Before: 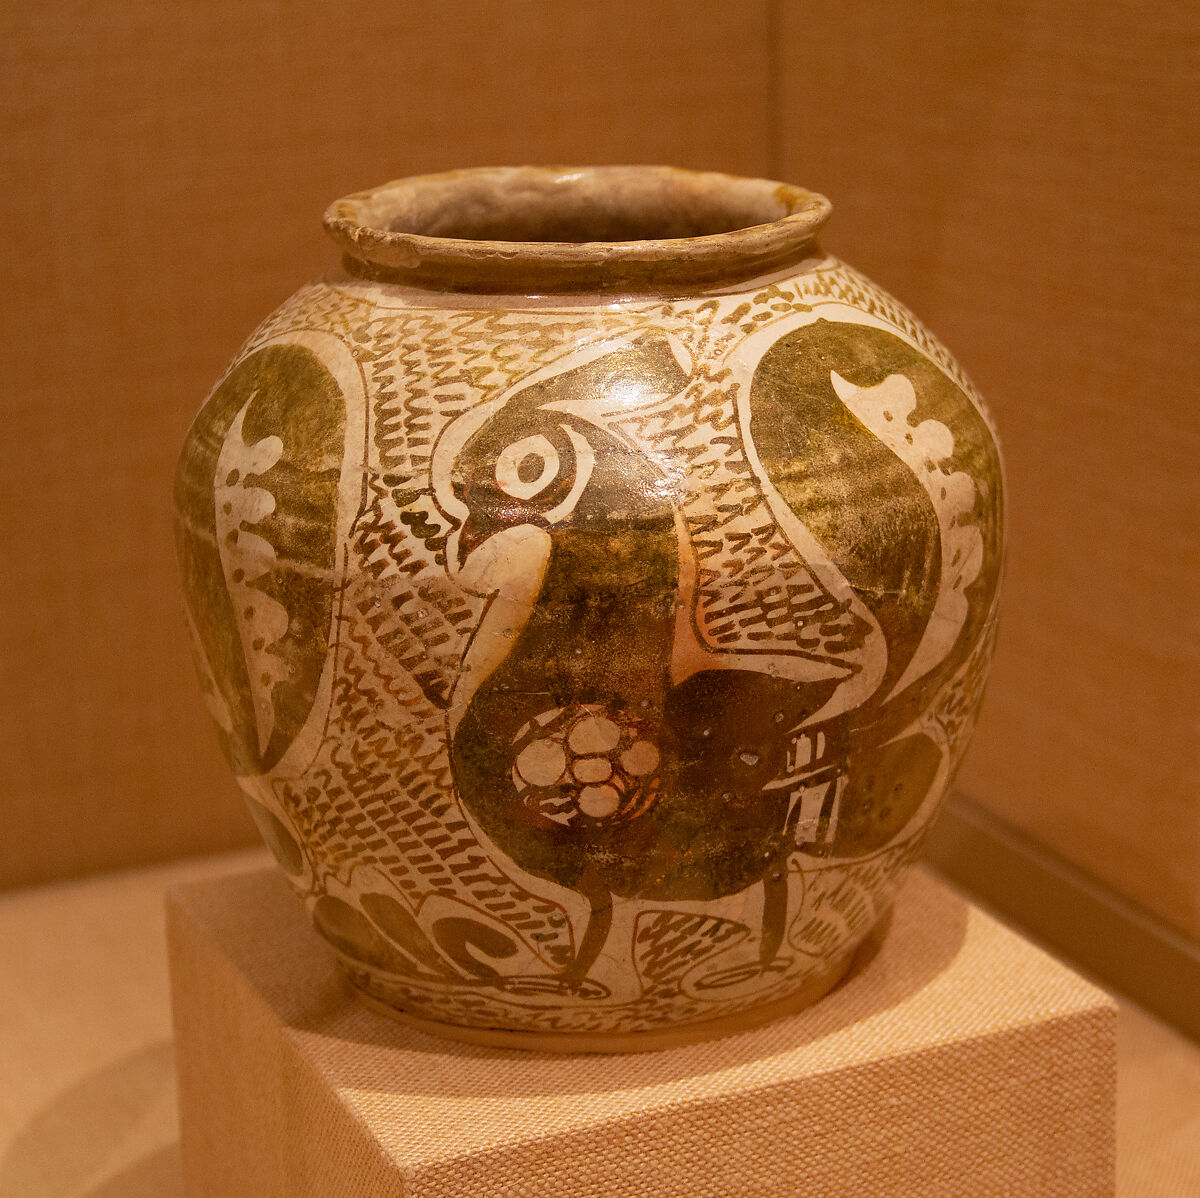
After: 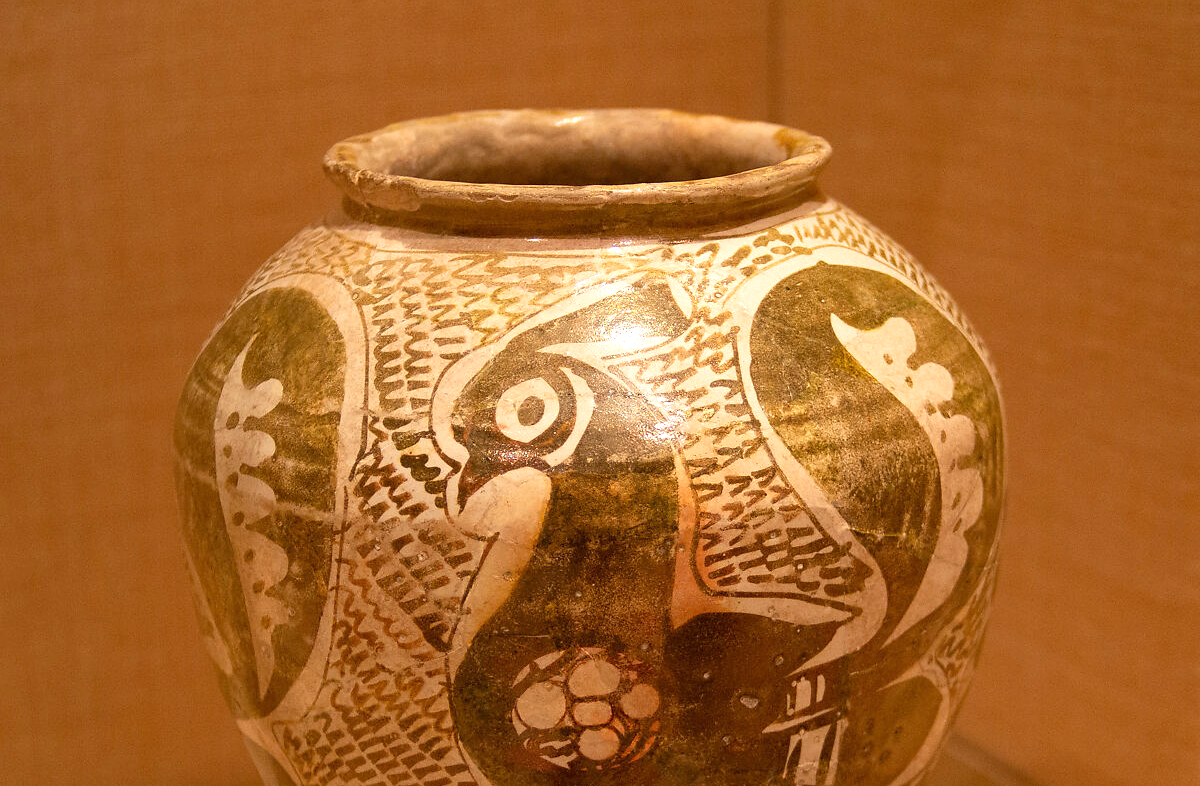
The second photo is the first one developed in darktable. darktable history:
crop and rotate: top 4.848%, bottom 29.503%
exposure: exposure 0.496 EV, compensate highlight preservation false
